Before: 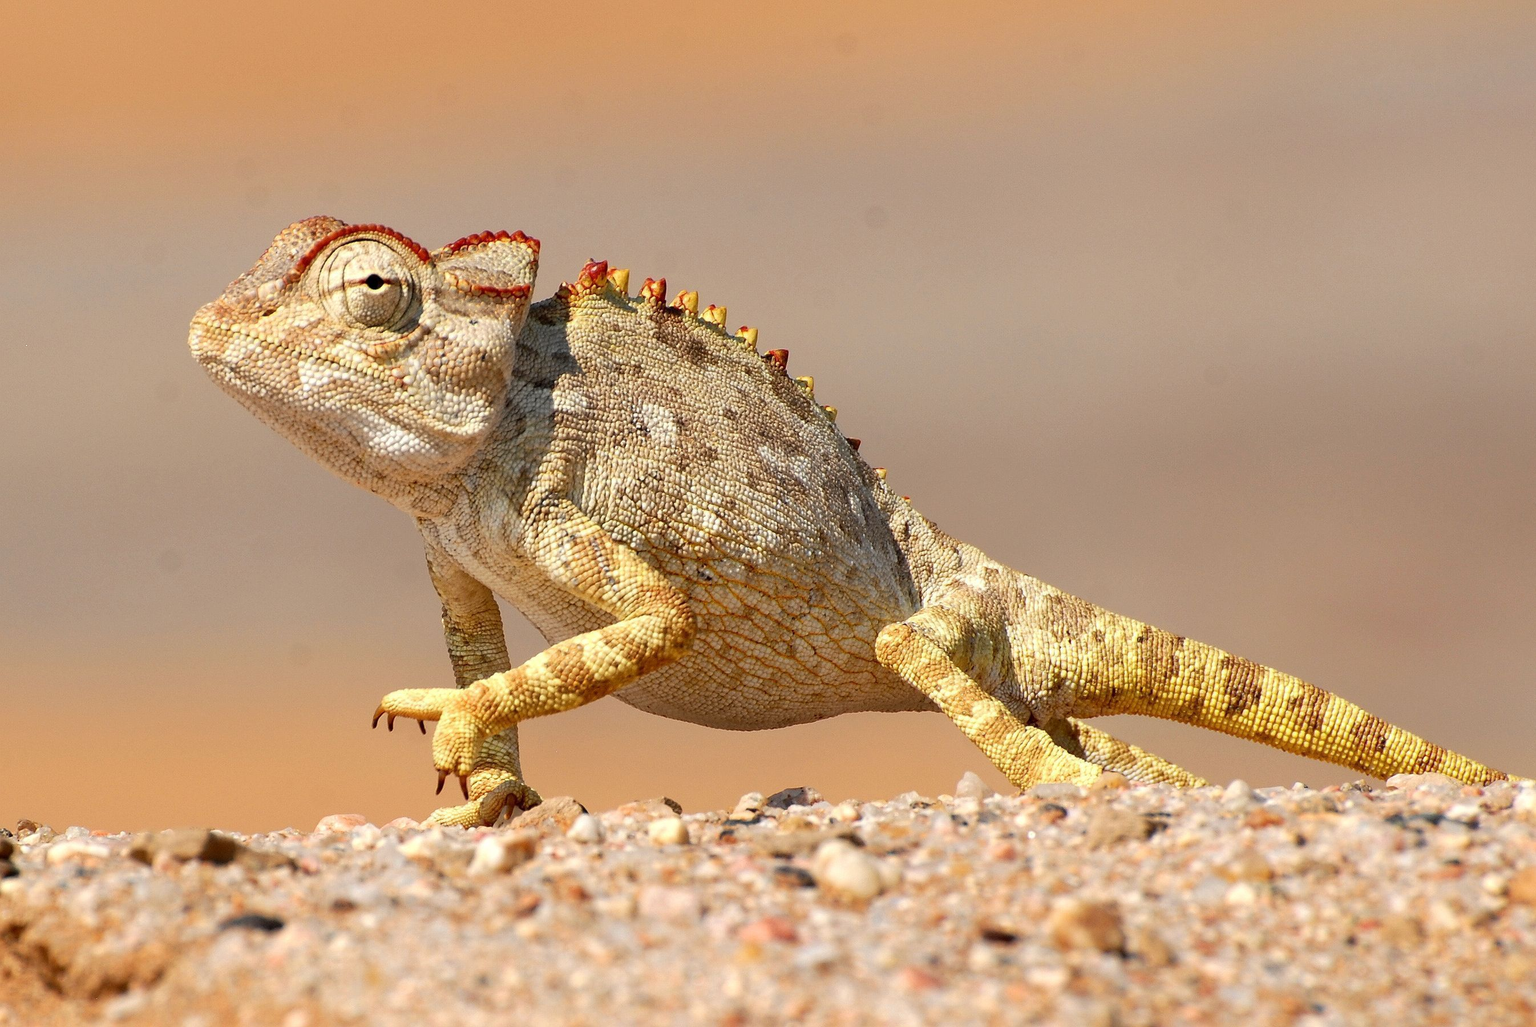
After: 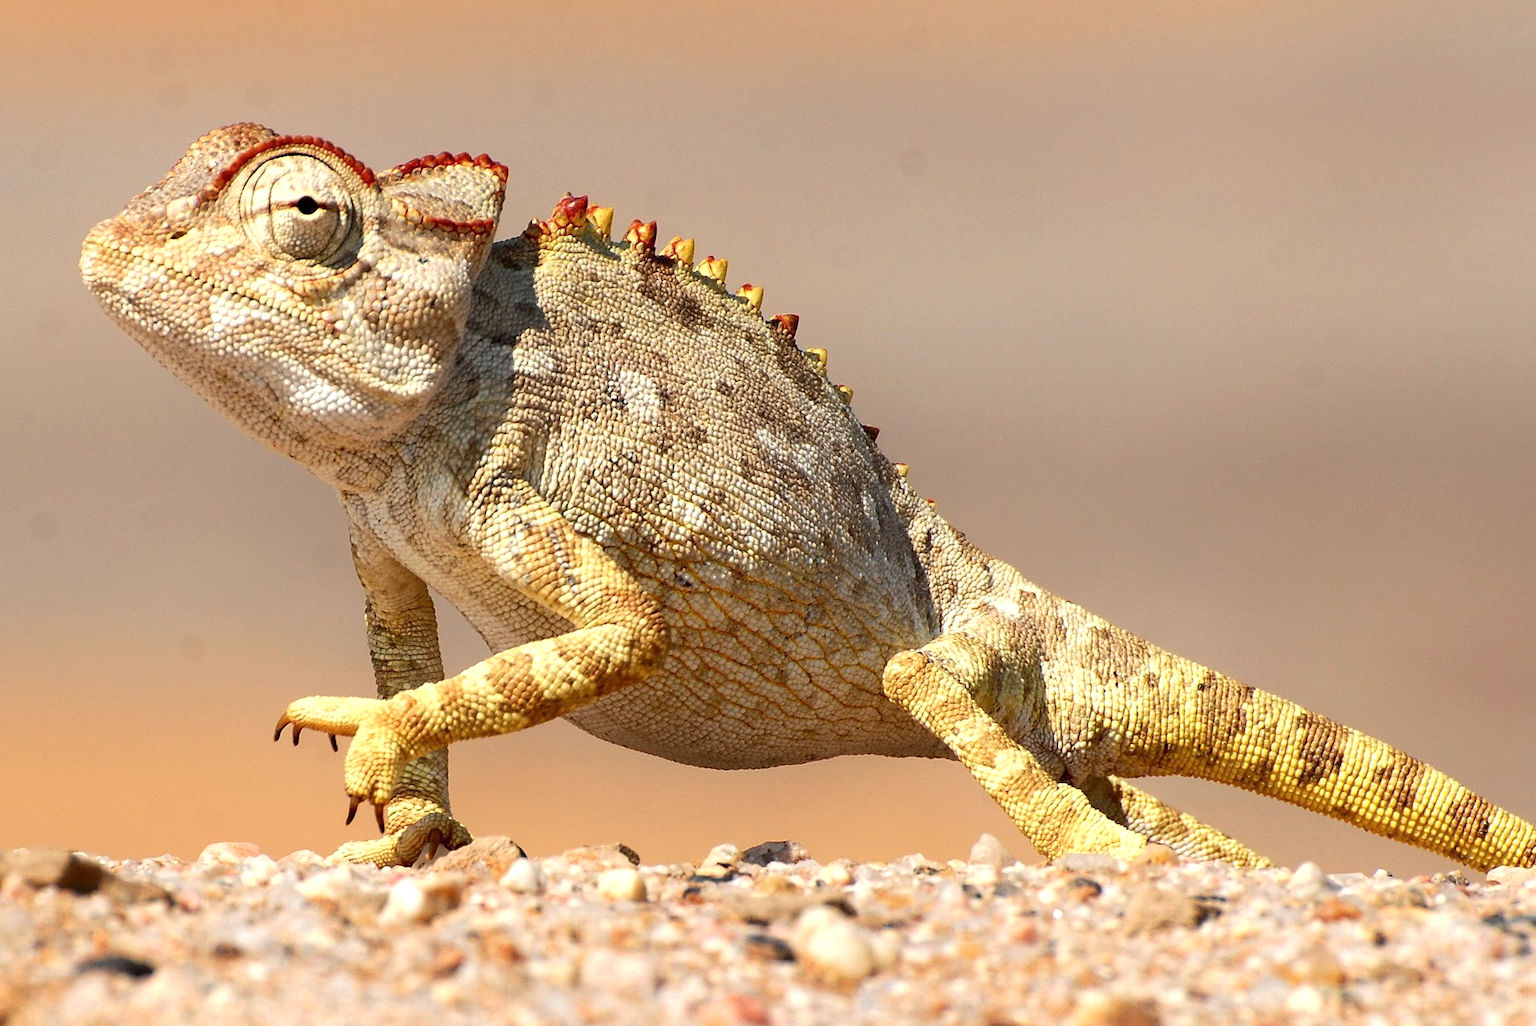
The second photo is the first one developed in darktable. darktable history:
crop and rotate: angle -3.27°, left 5.211%, top 5.211%, right 4.607%, bottom 4.607%
tone equalizer: -8 EV -0.001 EV, -7 EV 0.001 EV, -6 EV -0.002 EV, -5 EV -0.003 EV, -4 EV -0.062 EV, -3 EV -0.222 EV, -2 EV -0.267 EV, -1 EV 0.105 EV, +0 EV 0.303 EV
